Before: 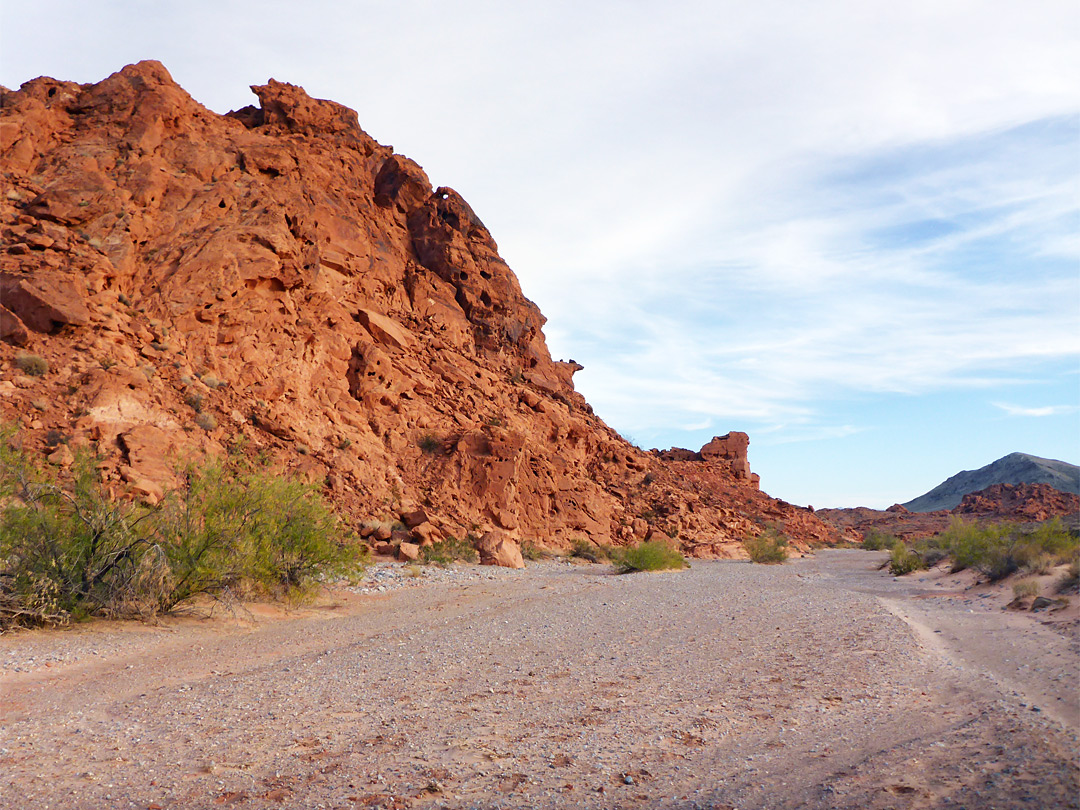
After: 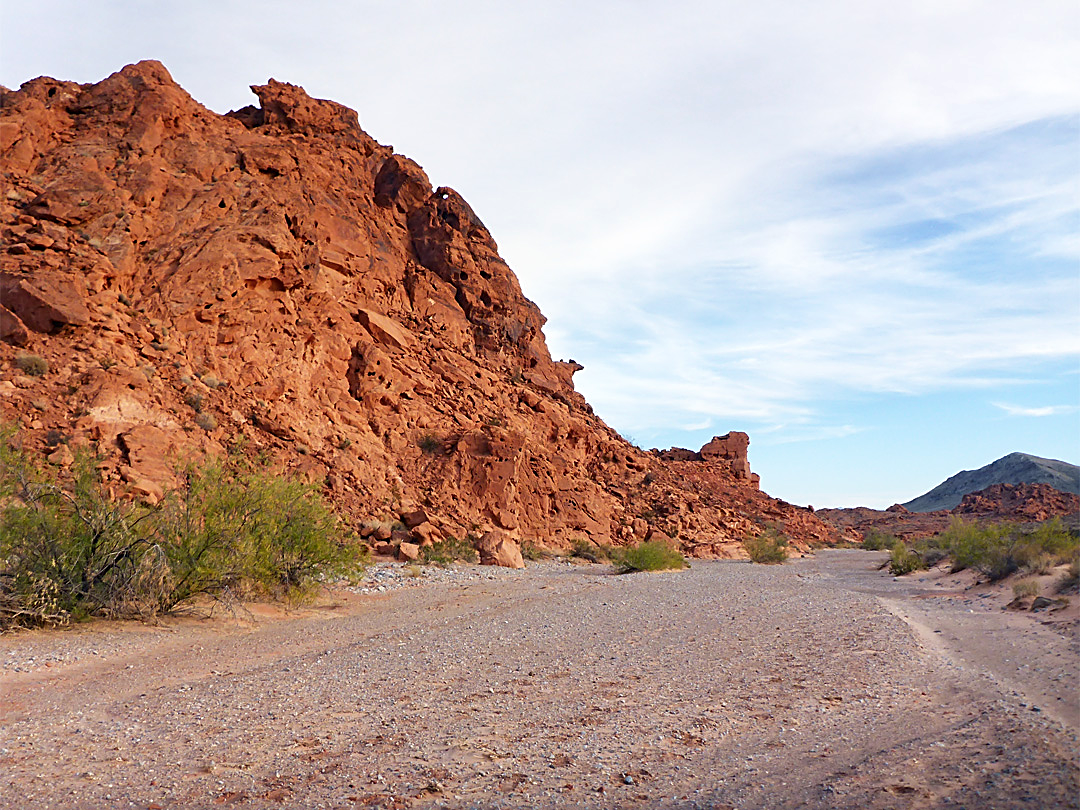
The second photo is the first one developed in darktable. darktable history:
sharpen: on, module defaults
base curve: curves: ch0 [(0, 0) (0.303, 0.277) (1, 1)], preserve colors none
